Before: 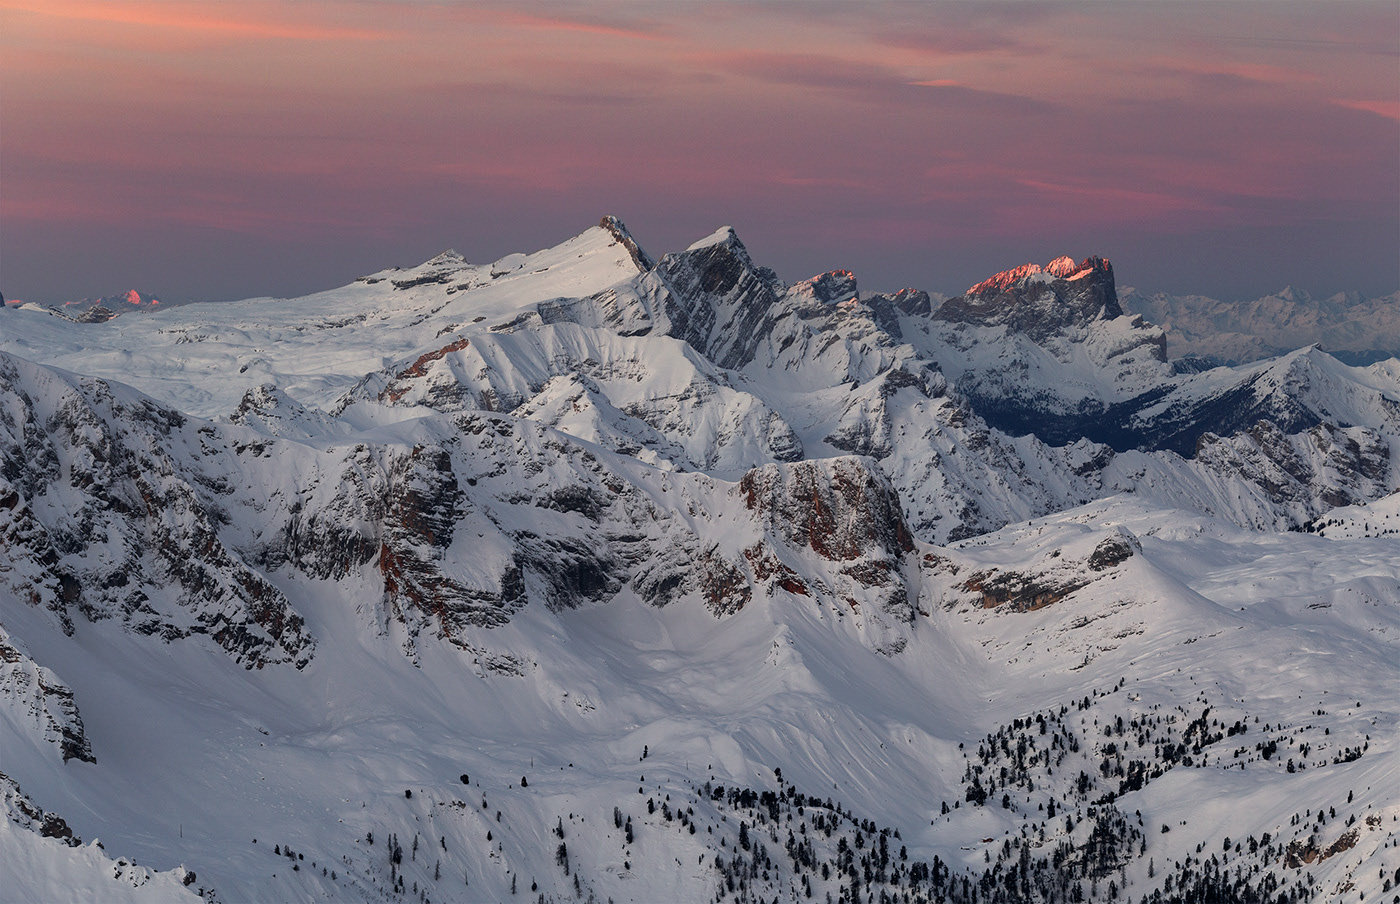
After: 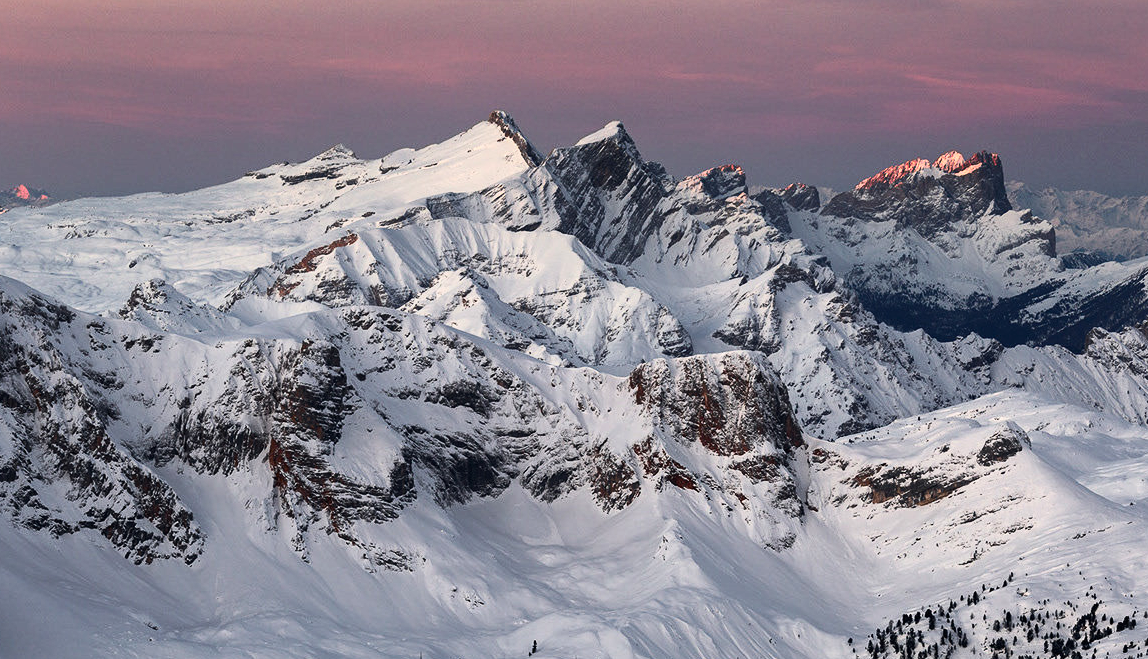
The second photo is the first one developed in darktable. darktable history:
color balance rgb: power › hue 61.95°, perceptual saturation grading › global saturation 0.254%, perceptual brilliance grading › highlights 11.778%
contrast brightness saturation: contrast 0.244, brightness 0.087
crop: left 7.939%, top 11.688%, right 10.012%, bottom 15.392%
